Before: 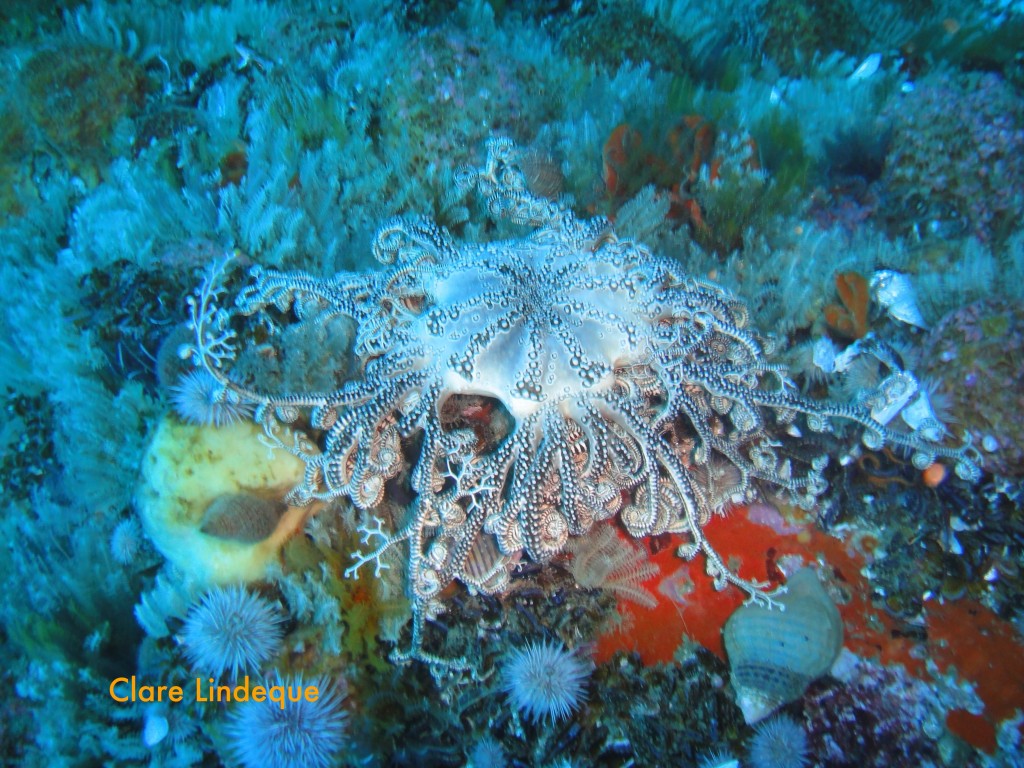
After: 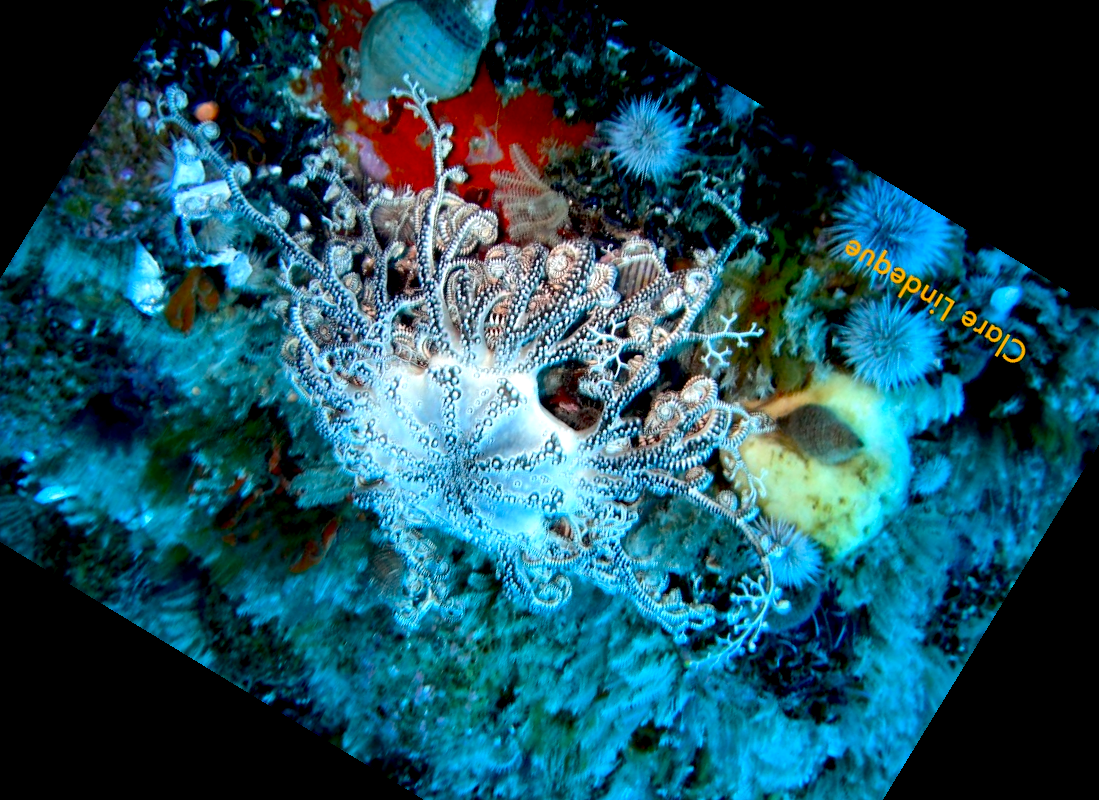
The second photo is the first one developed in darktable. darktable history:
tone equalizer: -8 EV -0.75 EV, -7 EV -0.7 EV, -6 EV -0.6 EV, -5 EV -0.4 EV, -3 EV 0.4 EV, -2 EV 0.6 EV, -1 EV 0.7 EV, +0 EV 0.75 EV, edges refinement/feathering 500, mask exposure compensation -1.57 EV, preserve details no
exposure: black level correction 0.046, exposure -0.228 EV, compensate highlight preservation false
crop and rotate: angle 148.68°, left 9.111%, top 15.603%, right 4.588%, bottom 17.041%
